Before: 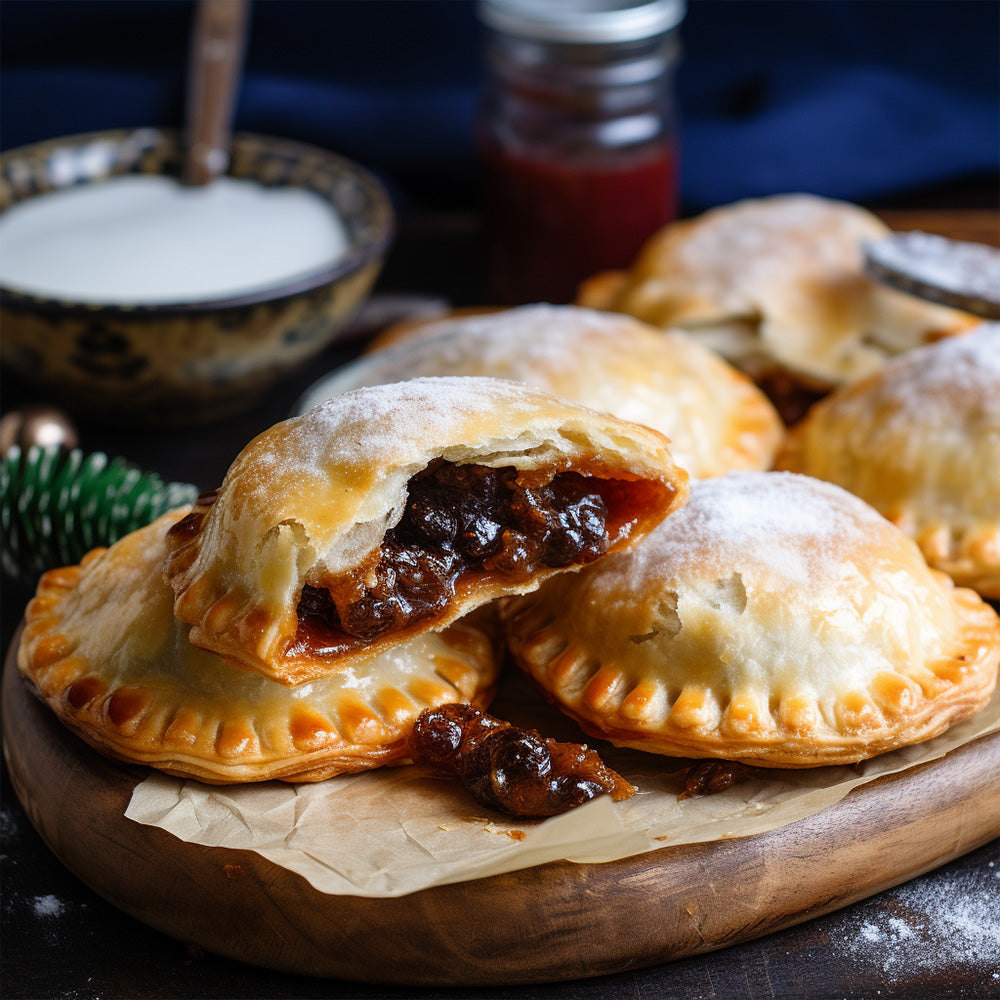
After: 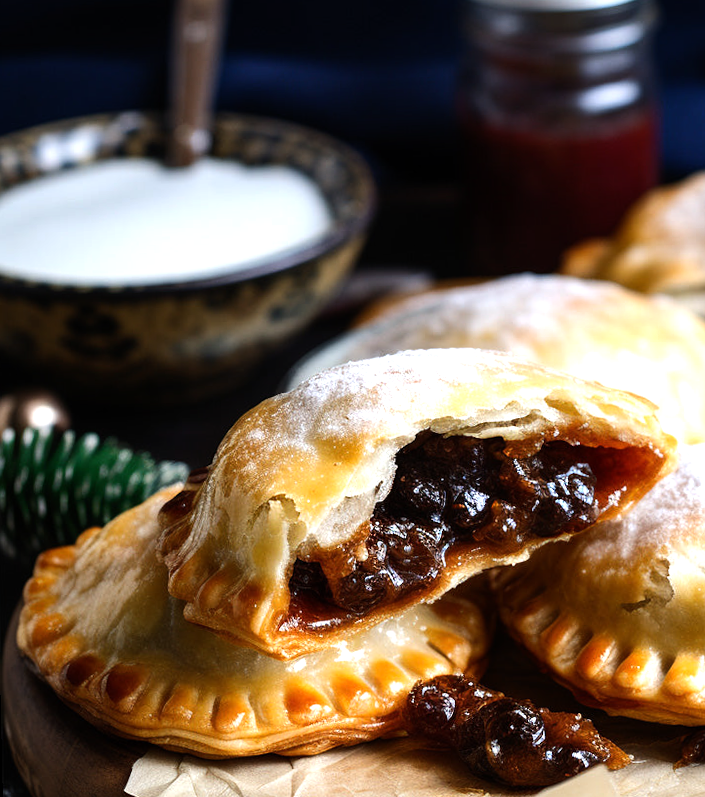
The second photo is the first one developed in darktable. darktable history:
crop: right 28.885%, bottom 16.626%
rotate and perspective: rotation -1.32°, lens shift (horizontal) -0.031, crop left 0.015, crop right 0.985, crop top 0.047, crop bottom 0.982
tone equalizer: -8 EV -0.75 EV, -7 EV -0.7 EV, -6 EV -0.6 EV, -5 EV -0.4 EV, -3 EV 0.4 EV, -2 EV 0.6 EV, -1 EV 0.7 EV, +0 EV 0.75 EV, edges refinement/feathering 500, mask exposure compensation -1.57 EV, preserve details no
